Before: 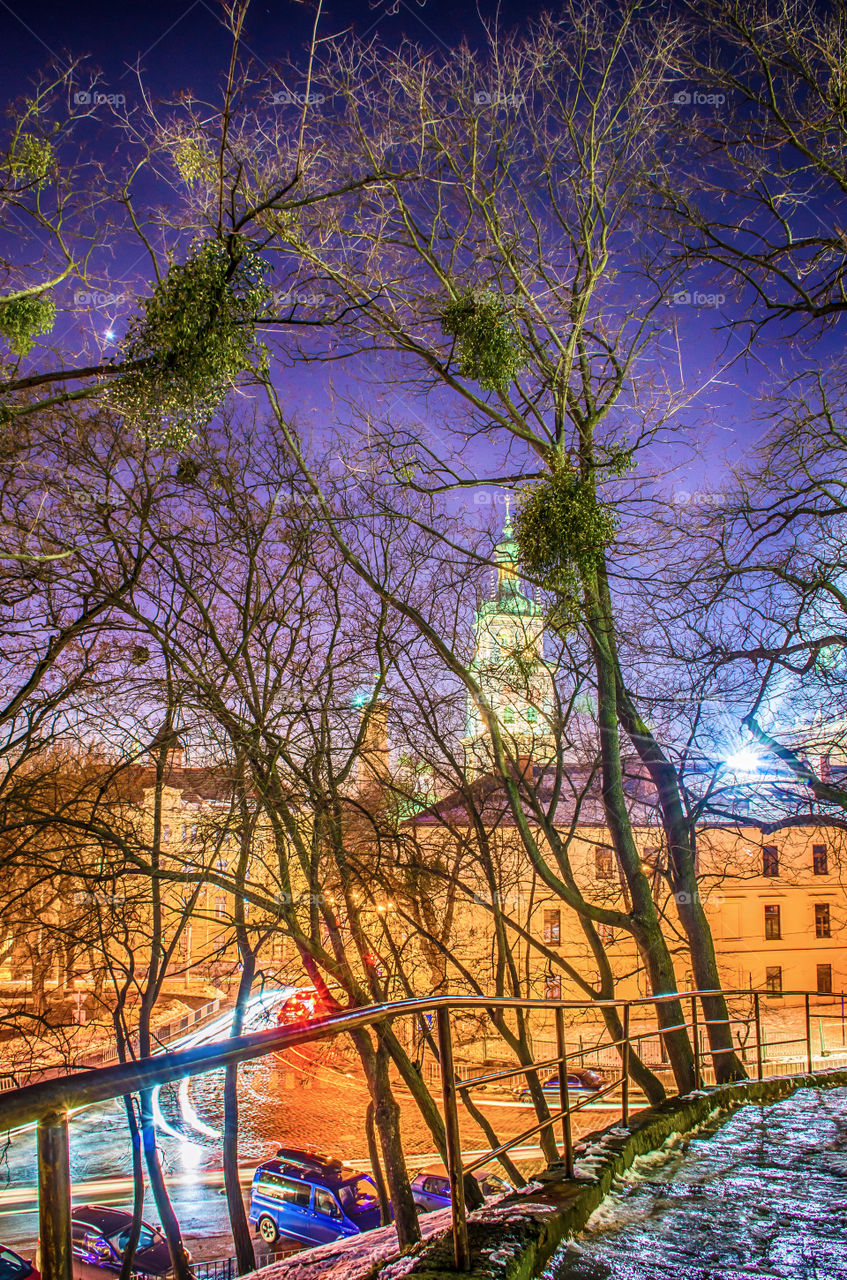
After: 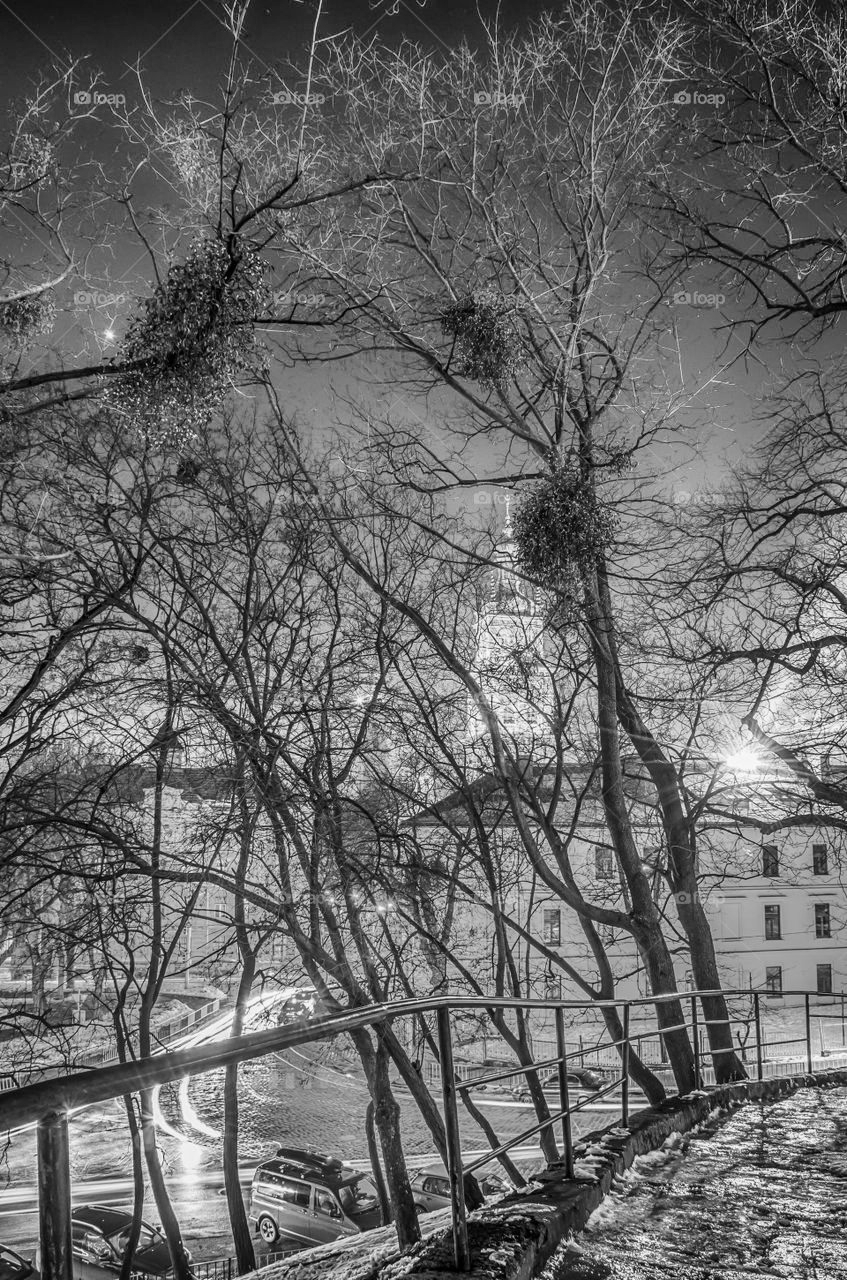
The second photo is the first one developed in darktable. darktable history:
shadows and highlights: radius 101.67, shadows 50.37, highlights -65.98, soften with gaussian
color calibration: output gray [0.267, 0.423, 0.261, 0], x 0.37, y 0.382, temperature 4305.97 K
